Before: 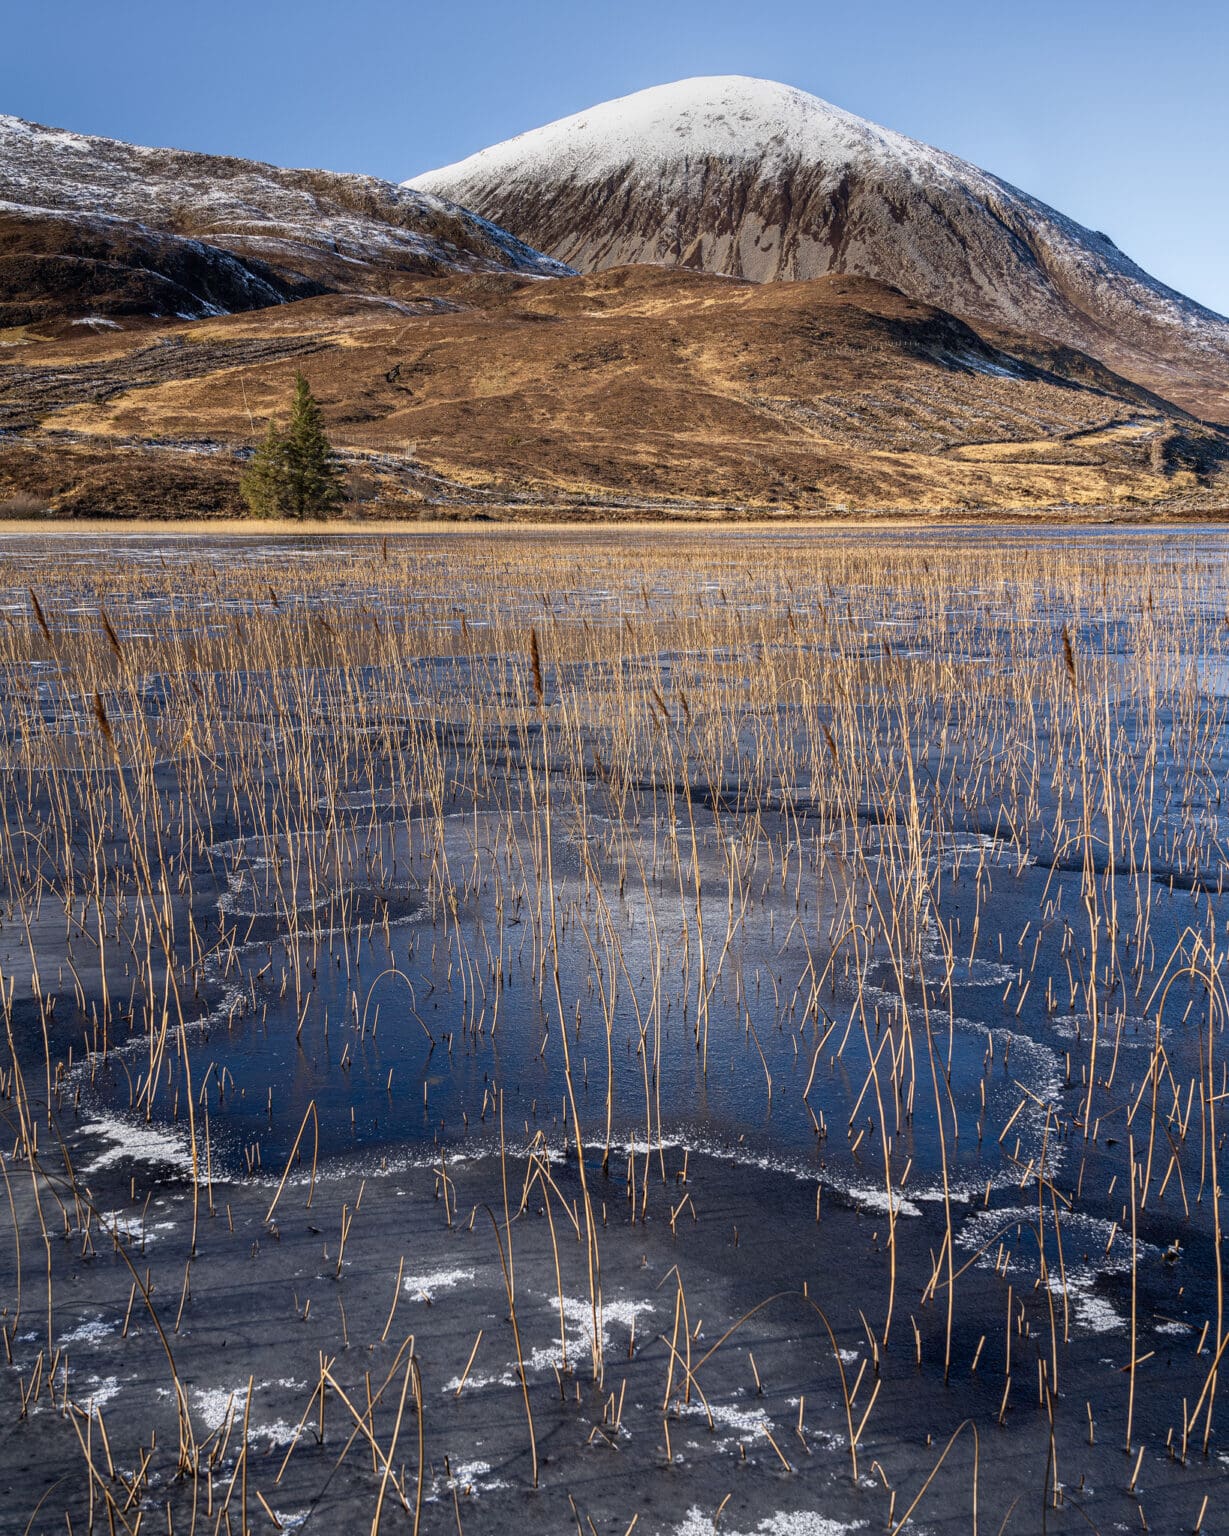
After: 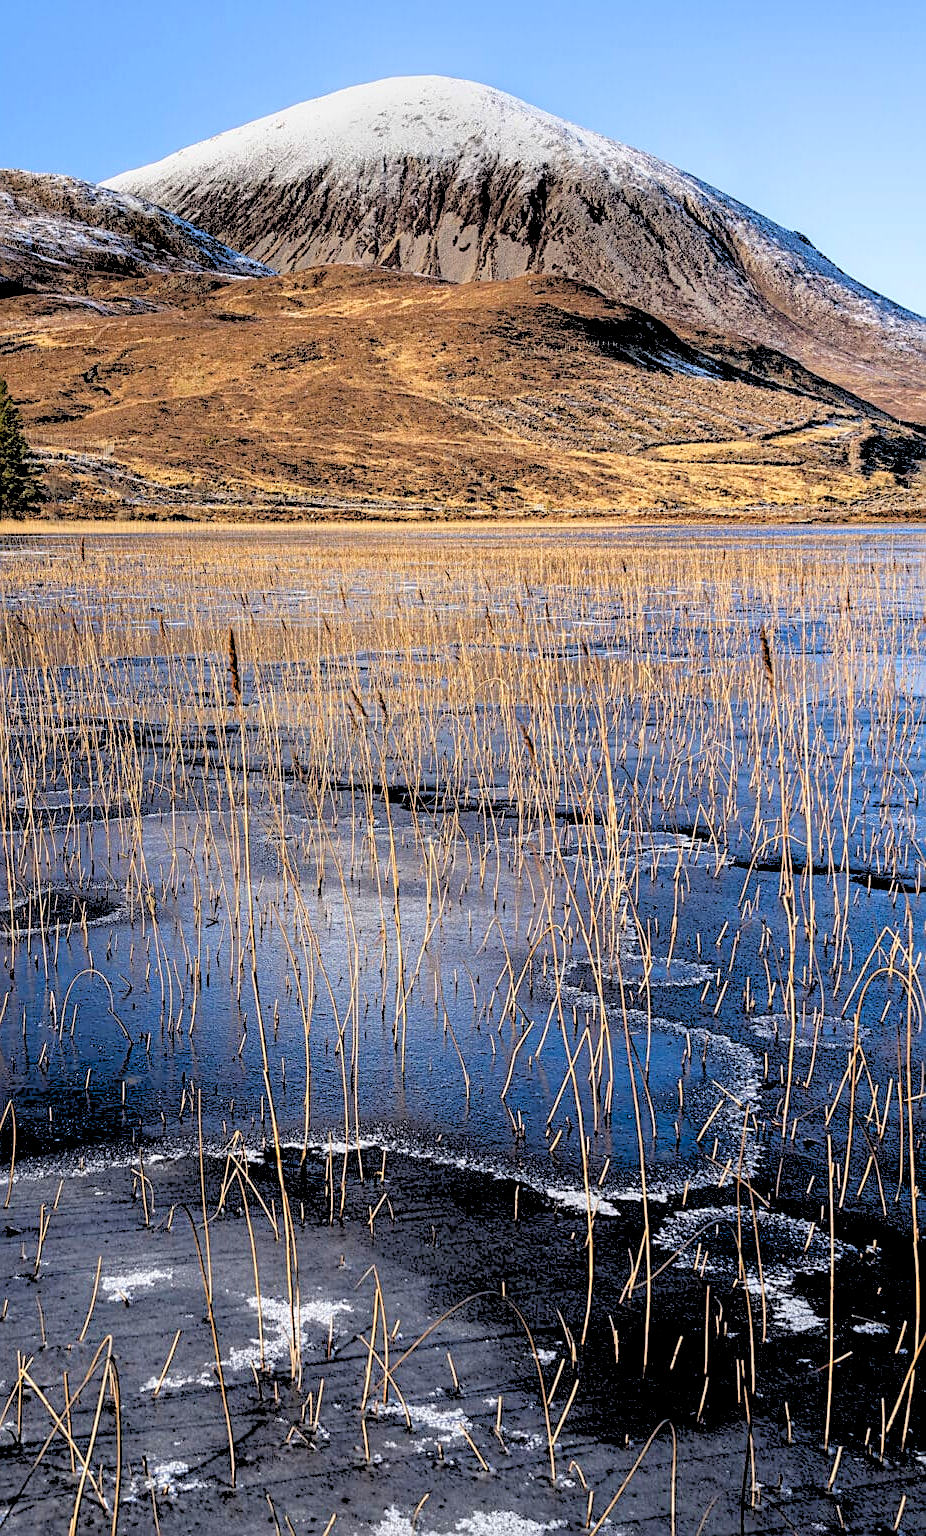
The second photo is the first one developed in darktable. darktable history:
crop and rotate: left 24.6%
rgb levels: levels [[0.027, 0.429, 0.996], [0, 0.5, 1], [0, 0.5, 1]]
contrast brightness saturation: saturation 0.18
sharpen: on, module defaults
